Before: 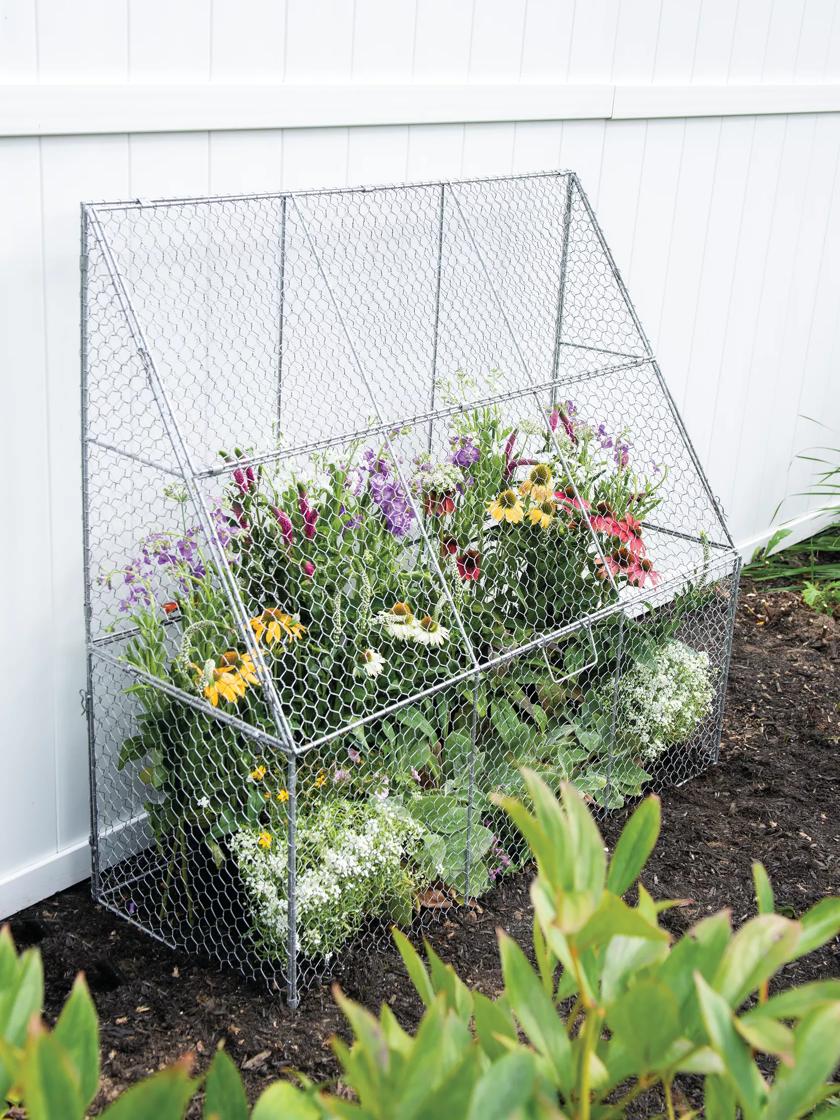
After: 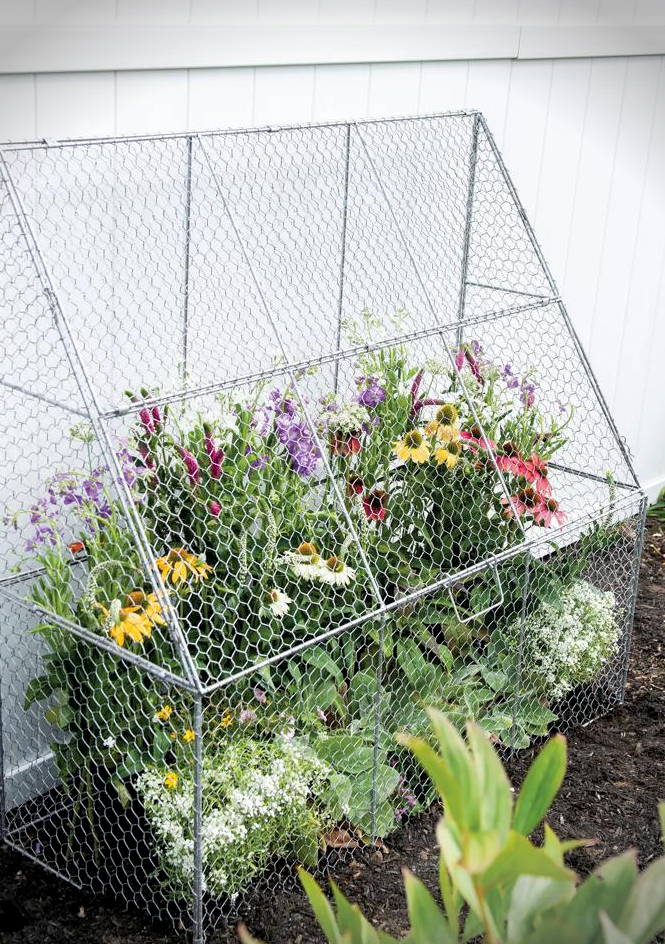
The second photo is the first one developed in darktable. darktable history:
crop: left 11.225%, top 5.381%, right 9.565%, bottom 10.314%
vignetting: fall-off start 88.03%, fall-off radius 24.9%
exposure: black level correction 0.005, exposure 0.014 EV, compensate highlight preservation false
vibrance: vibrance 10%
